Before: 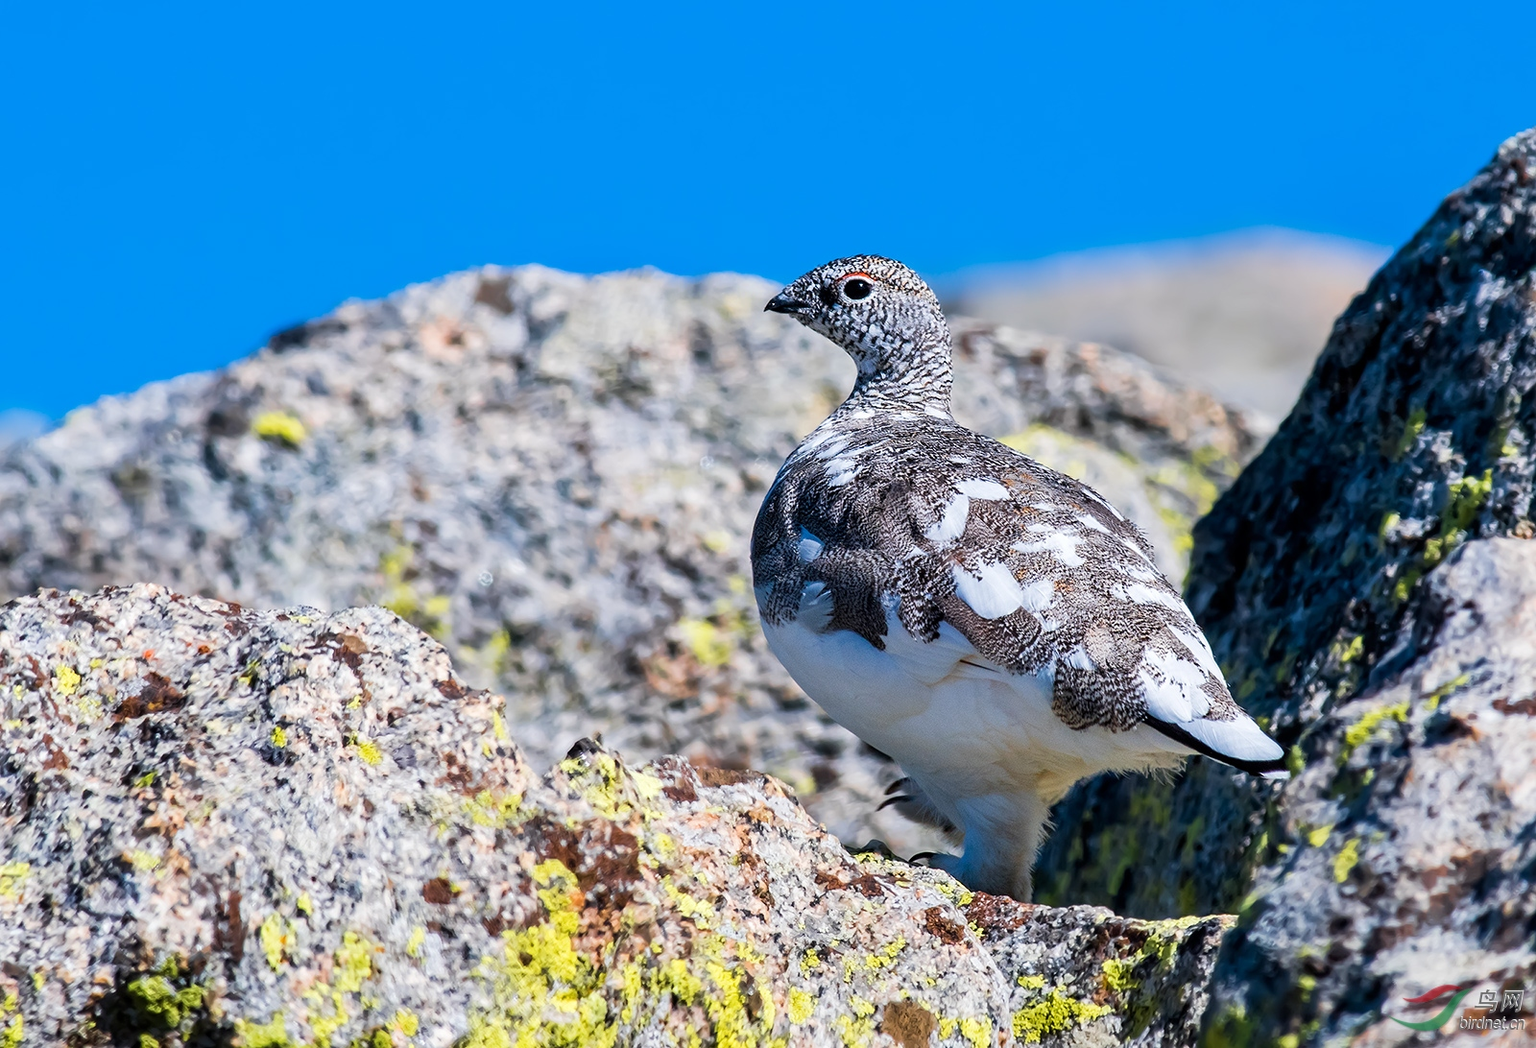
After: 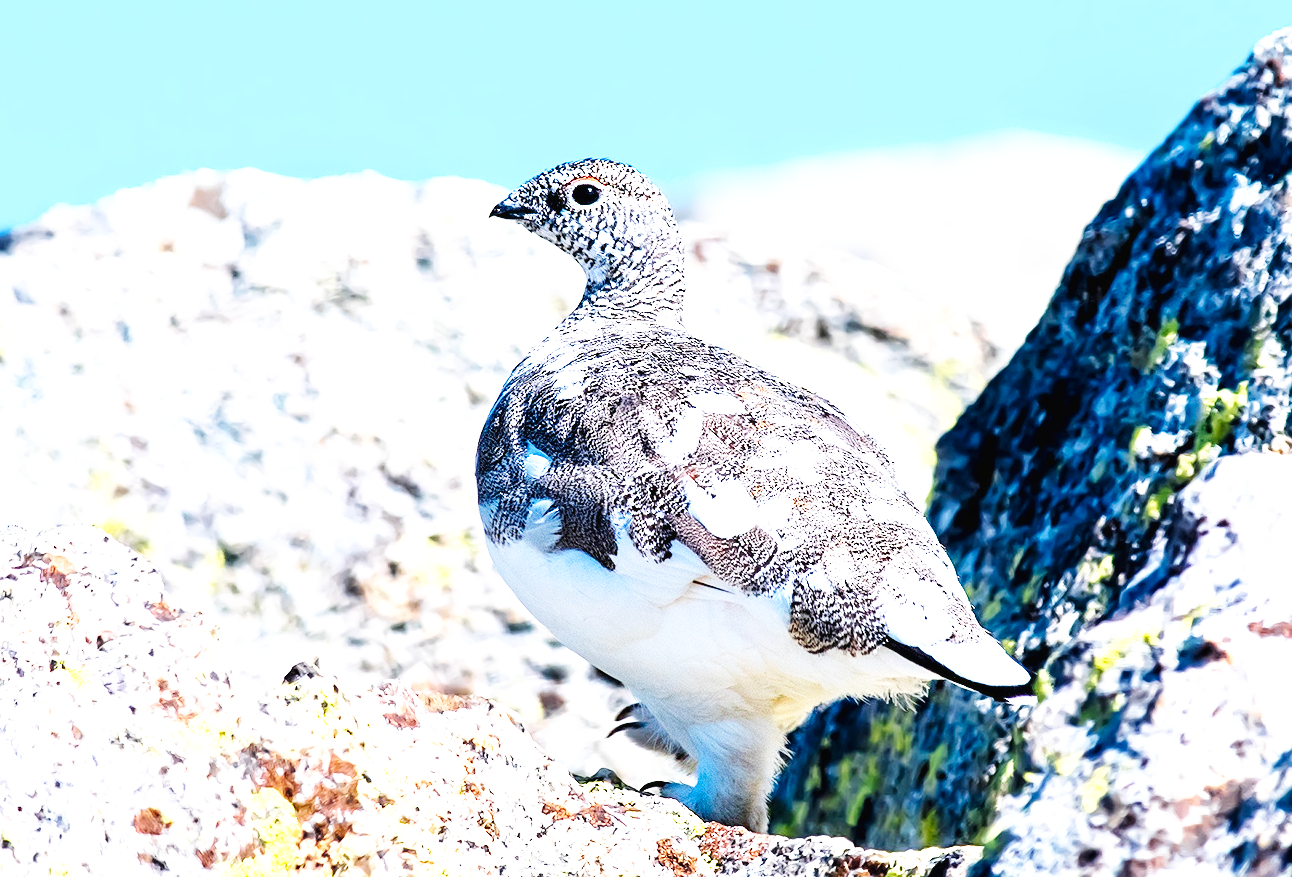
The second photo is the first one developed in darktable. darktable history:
base curve: curves: ch0 [(0, 0.003) (0.001, 0.002) (0.006, 0.004) (0.02, 0.022) (0.048, 0.086) (0.094, 0.234) (0.162, 0.431) (0.258, 0.629) (0.385, 0.8) (0.548, 0.918) (0.751, 0.988) (1, 1)], preserve colors none
crop: left 19.242%, top 9.832%, right 0%, bottom 9.786%
exposure: black level correction 0, exposure 1.103 EV, compensate highlight preservation false
sharpen: amount 0.205
